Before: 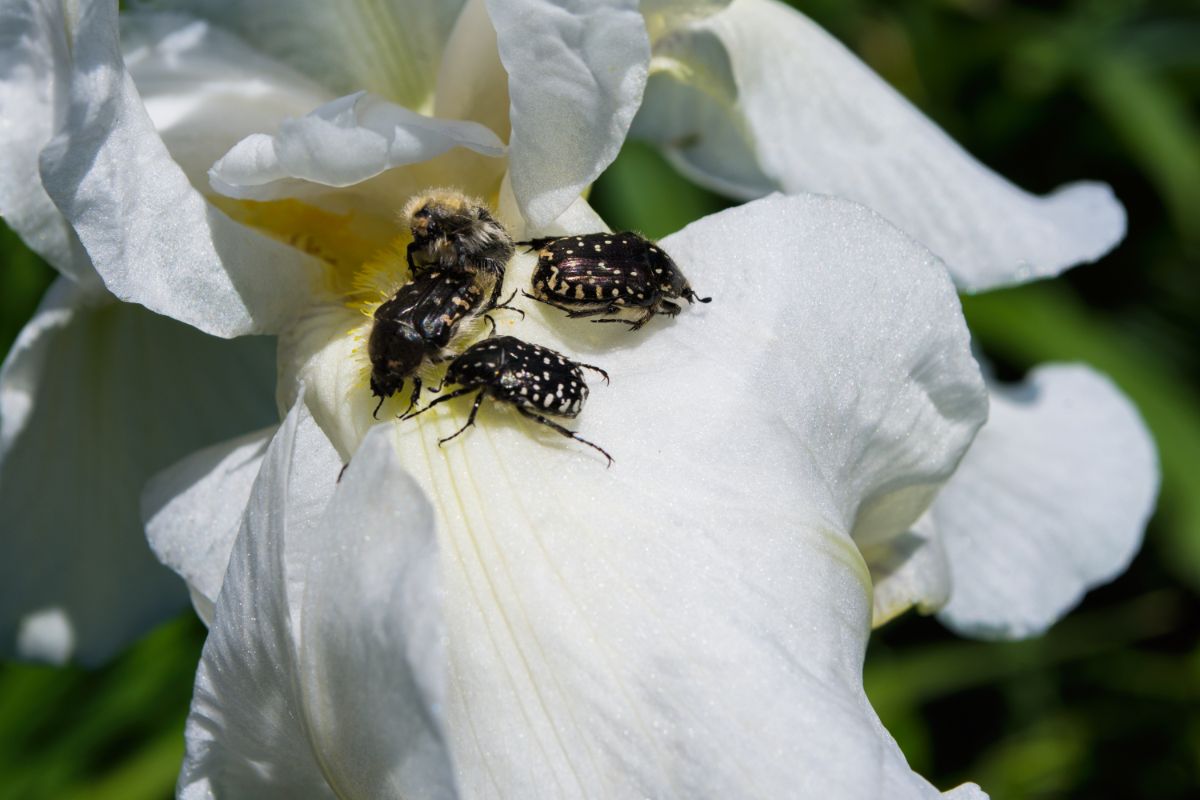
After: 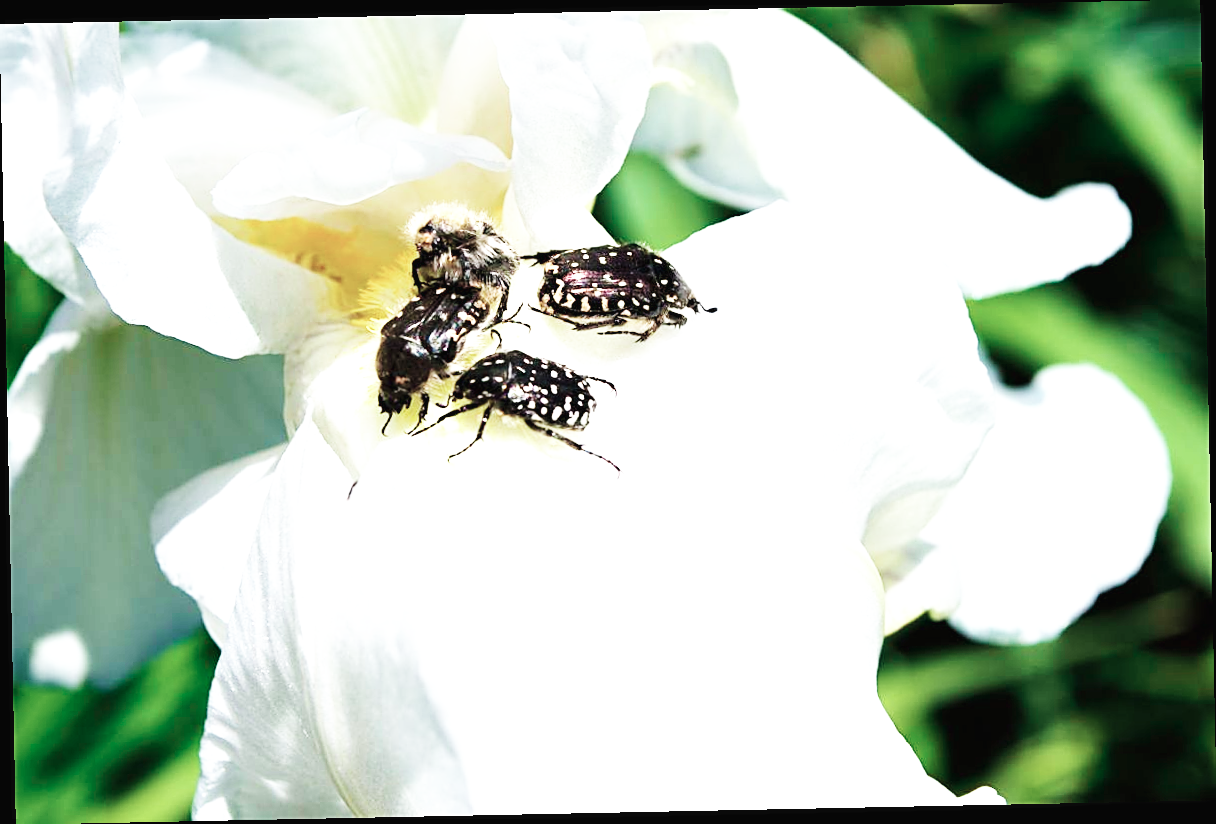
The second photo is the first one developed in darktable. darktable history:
contrast brightness saturation: saturation -0.05
exposure: black level correction 0, exposure 1.173 EV, compensate exposure bias true, compensate highlight preservation false
tone equalizer: on, module defaults
base curve: curves: ch0 [(0, 0.003) (0.001, 0.002) (0.006, 0.004) (0.02, 0.022) (0.048, 0.086) (0.094, 0.234) (0.162, 0.431) (0.258, 0.629) (0.385, 0.8) (0.548, 0.918) (0.751, 0.988) (1, 1)], preserve colors none
sharpen: on, module defaults
color contrast: blue-yellow contrast 0.62
velvia: on, module defaults
rotate and perspective: rotation -1.17°, automatic cropping off
